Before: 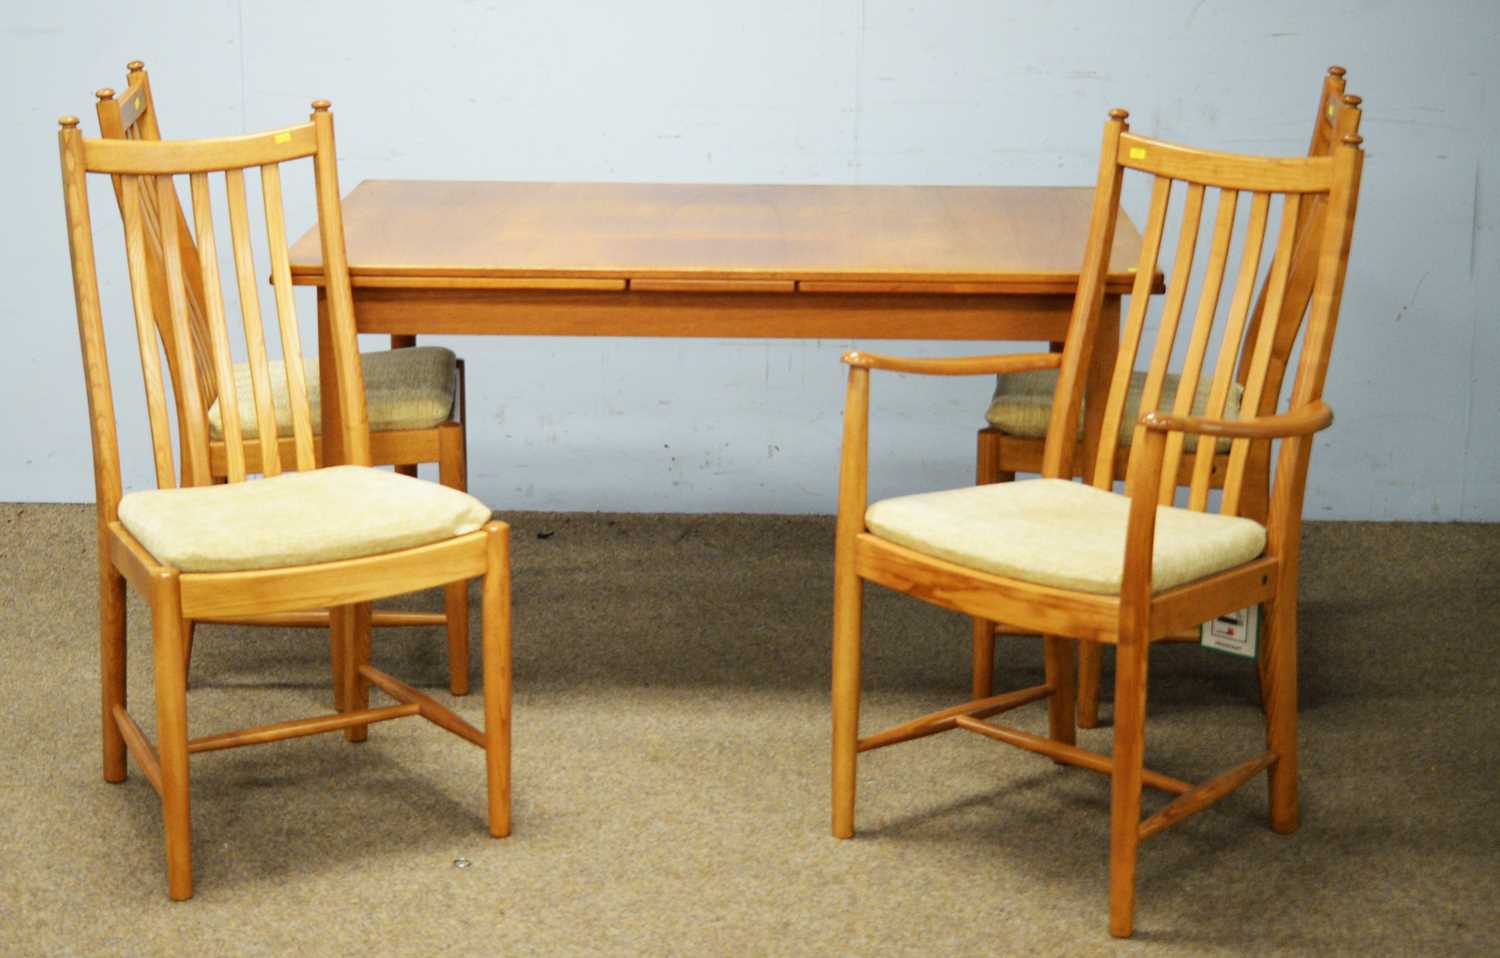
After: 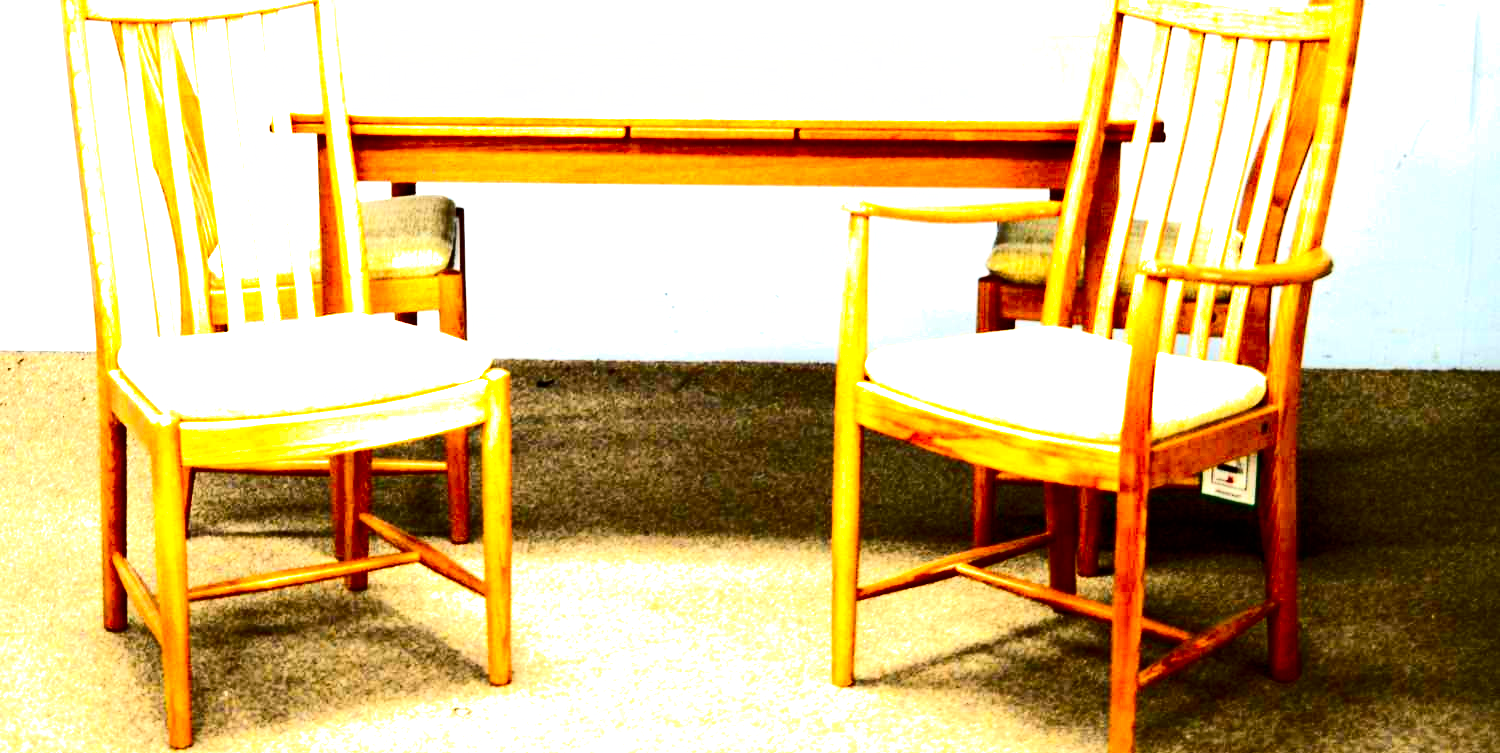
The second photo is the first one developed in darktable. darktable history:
exposure: black level correction 0, exposure 0.896 EV, compensate highlight preservation false
crop and rotate: top 15.876%, bottom 5.51%
contrast brightness saturation: contrast 0.314, brightness -0.075, saturation 0.17
tone equalizer: edges refinement/feathering 500, mask exposure compensation -1.57 EV, preserve details no
filmic rgb: black relative exposure -8.29 EV, white relative exposure 2.23 EV, hardness 7.19, latitude 85.22%, contrast 1.692, highlights saturation mix -3.05%, shadows ↔ highlights balance -2.98%, preserve chrominance no, color science v5 (2021)
